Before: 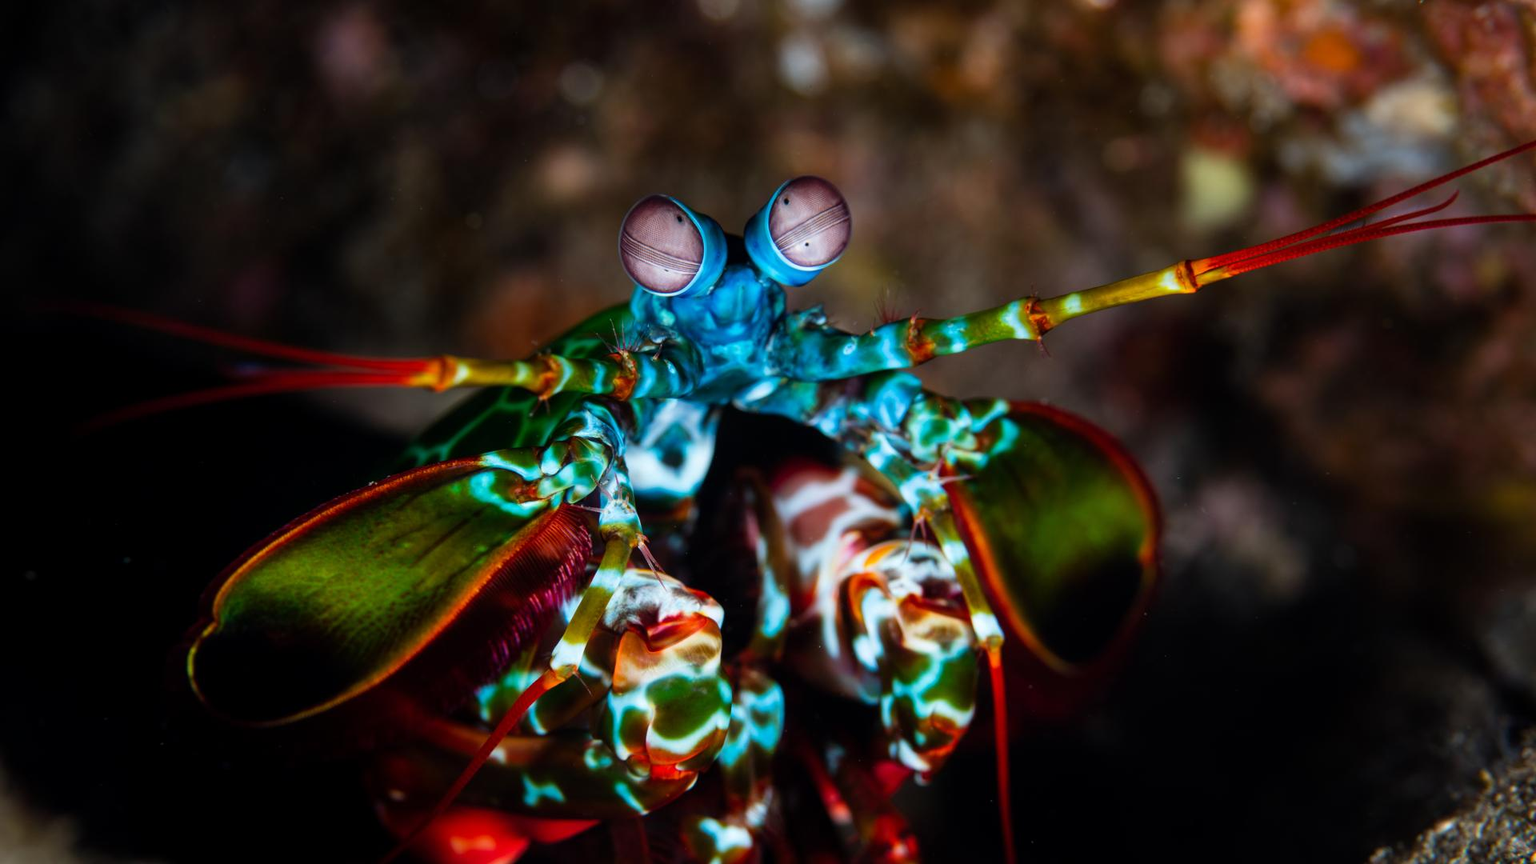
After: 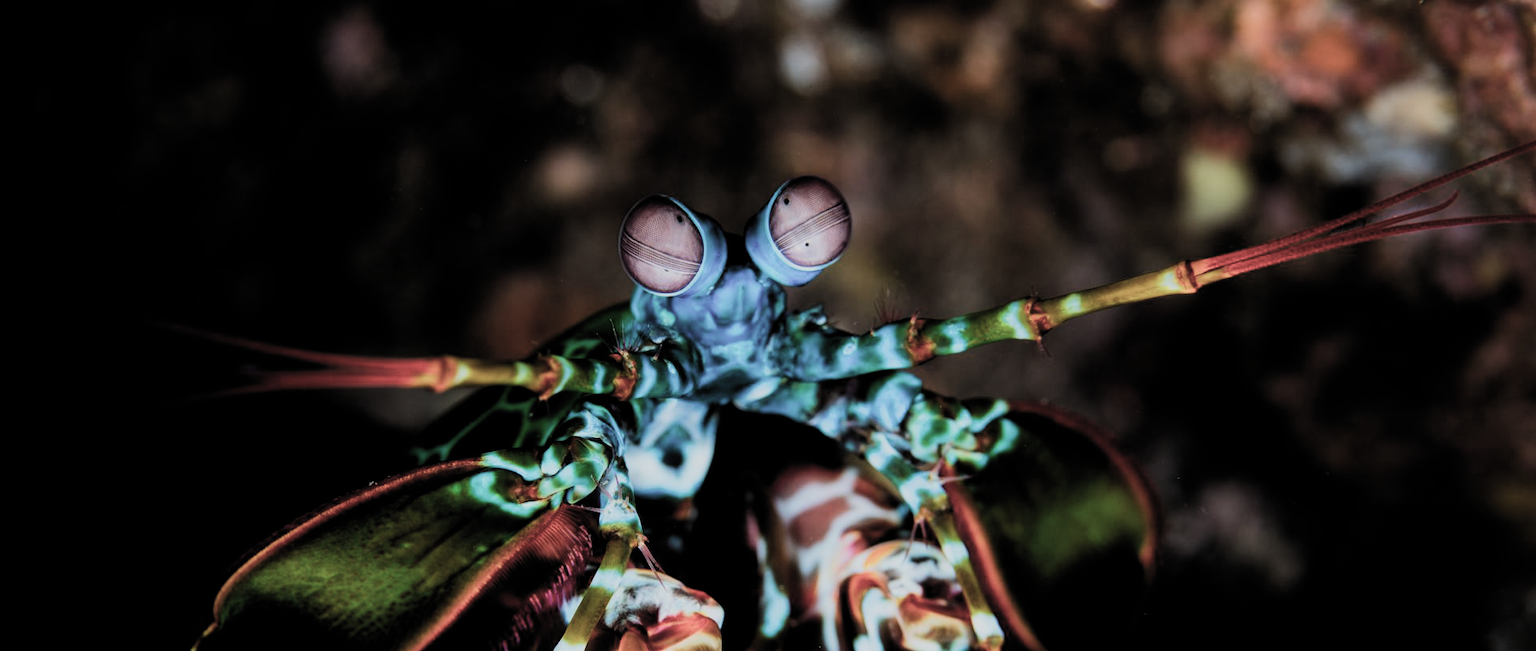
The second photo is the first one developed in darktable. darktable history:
crop: bottom 24.546%
filmic rgb: black relative exposure -5.04 EV, white relative exposure 3.97 EV, hardness 2.87, contrast 1.298, highlights saturation mix -10.69%, color science v5 (2021), contrast in shadows safe, contrast in highlights safe
